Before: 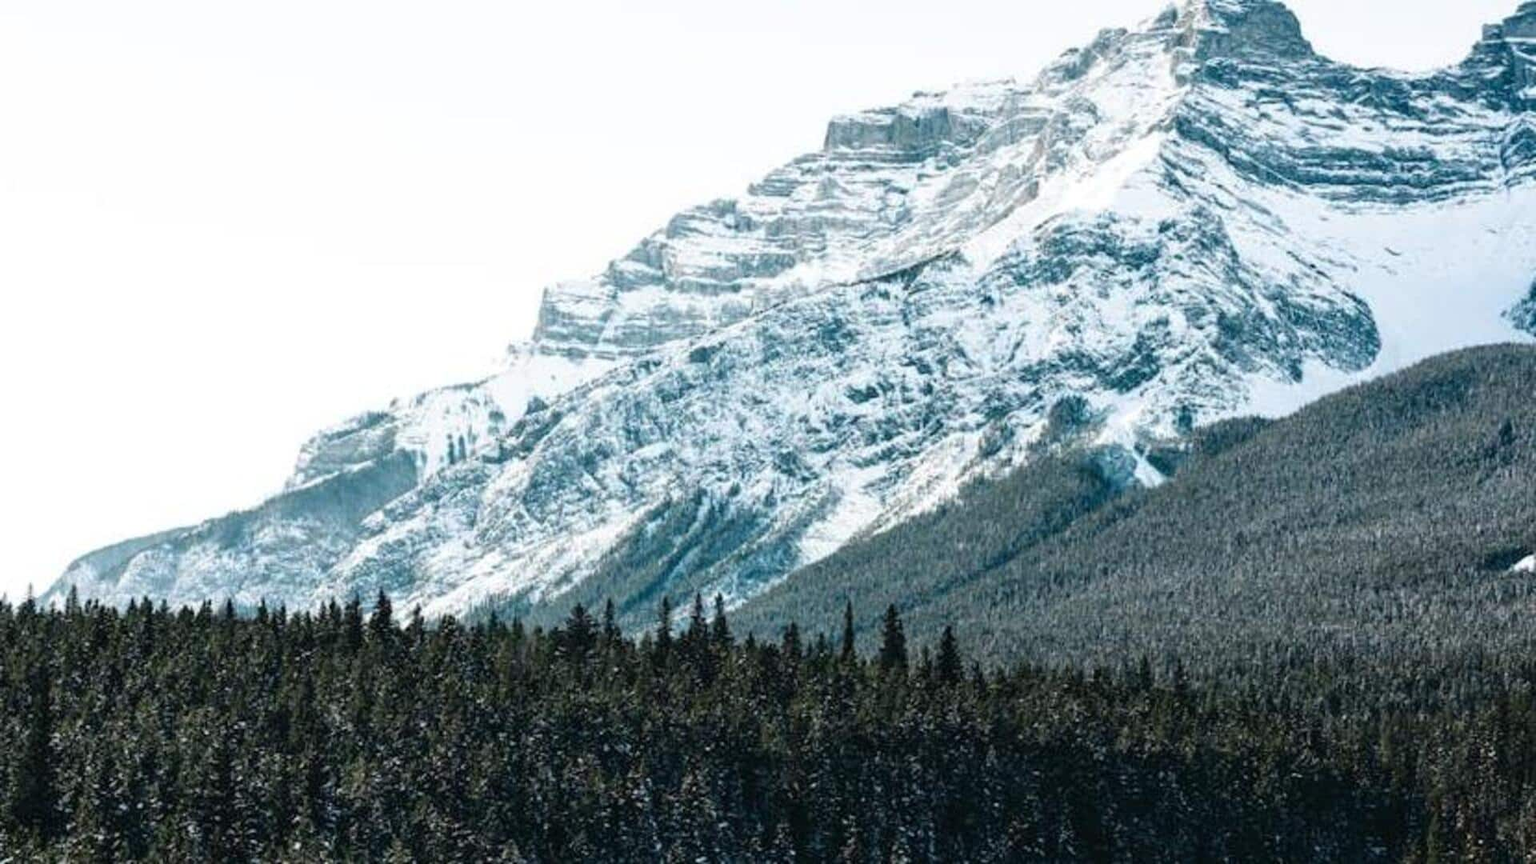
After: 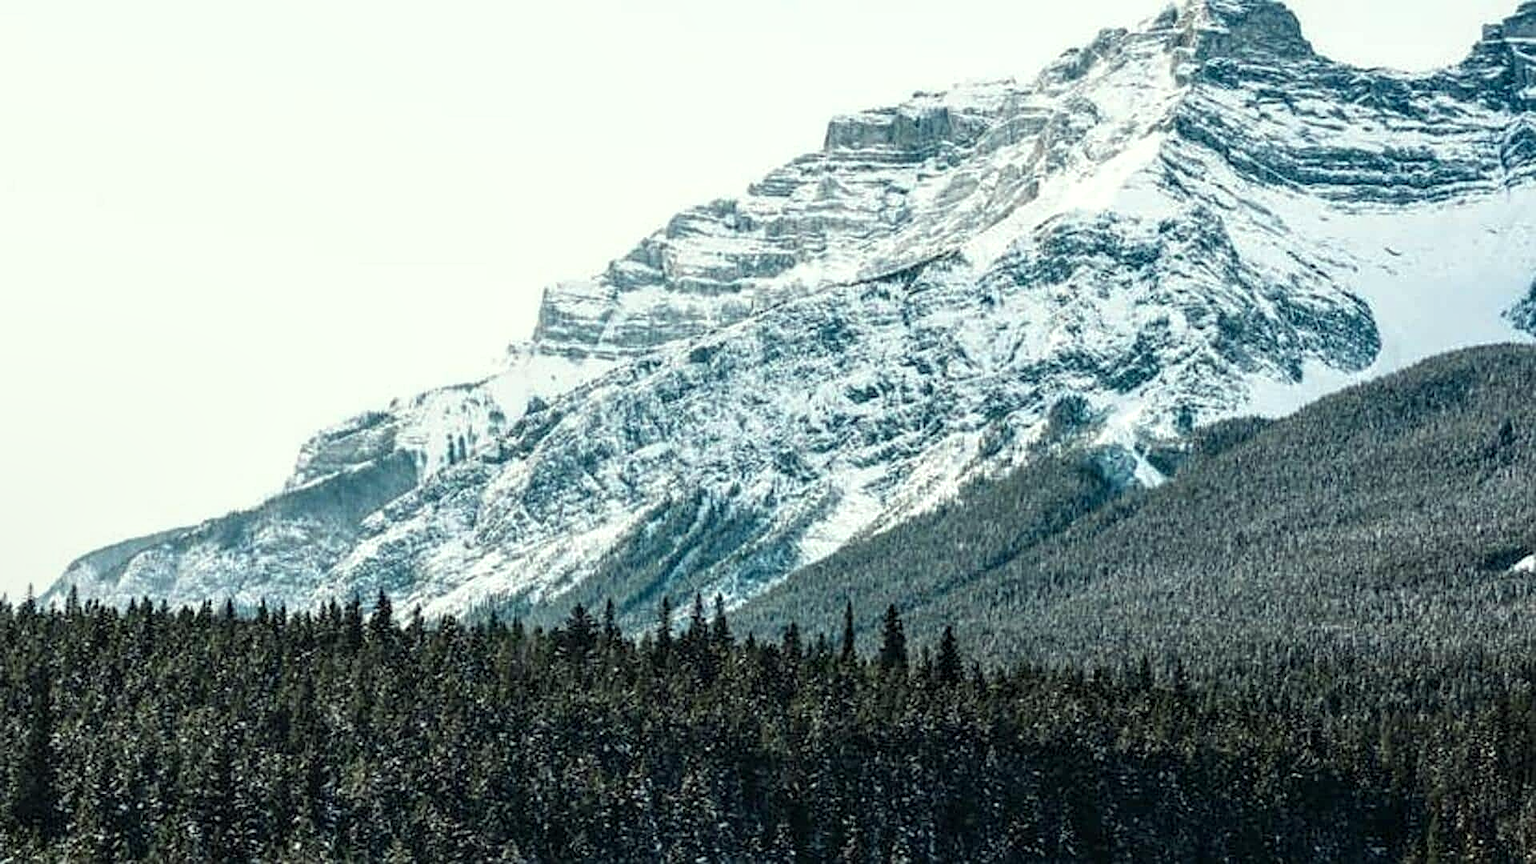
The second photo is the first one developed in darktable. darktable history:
local contrast: detail 130%
color correction: highlights a* -4.54, highlights b* 5.06, saturation 0.935
sharpen: on, module defaults
